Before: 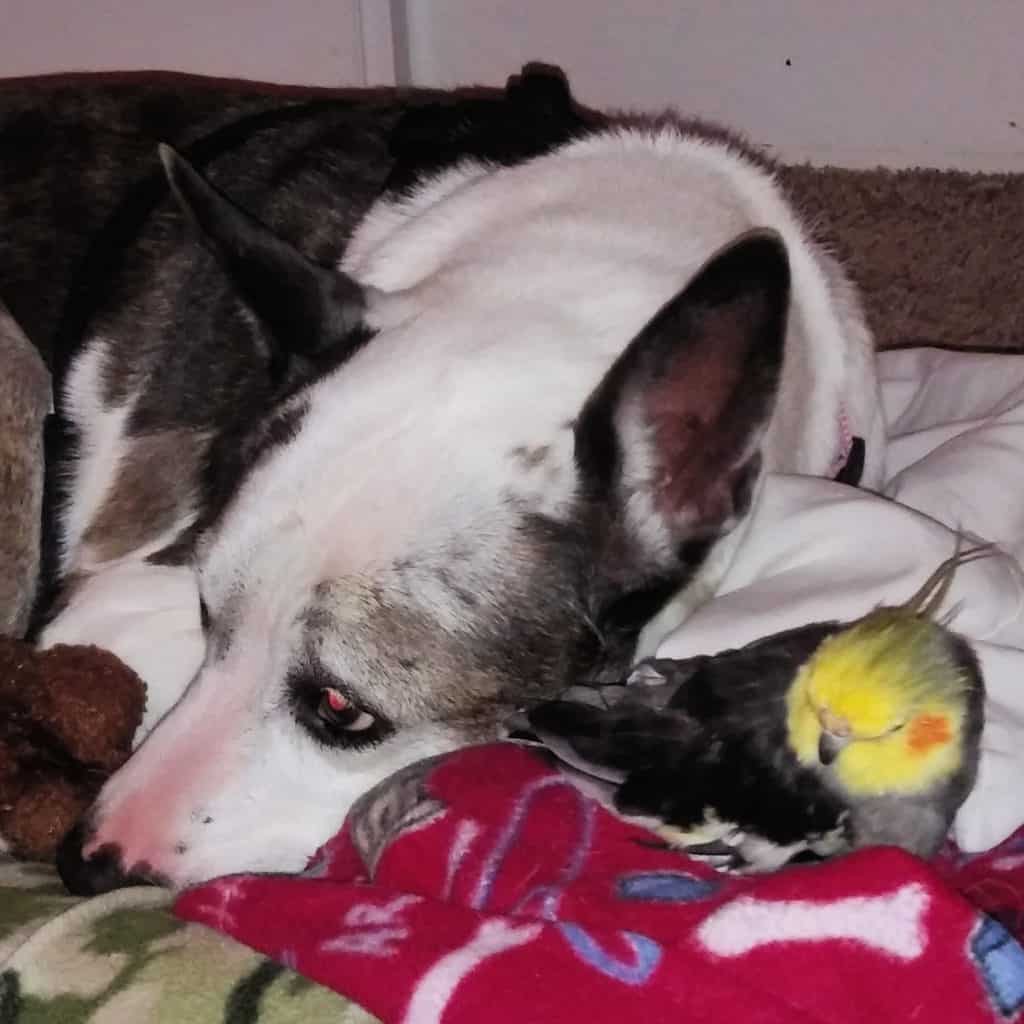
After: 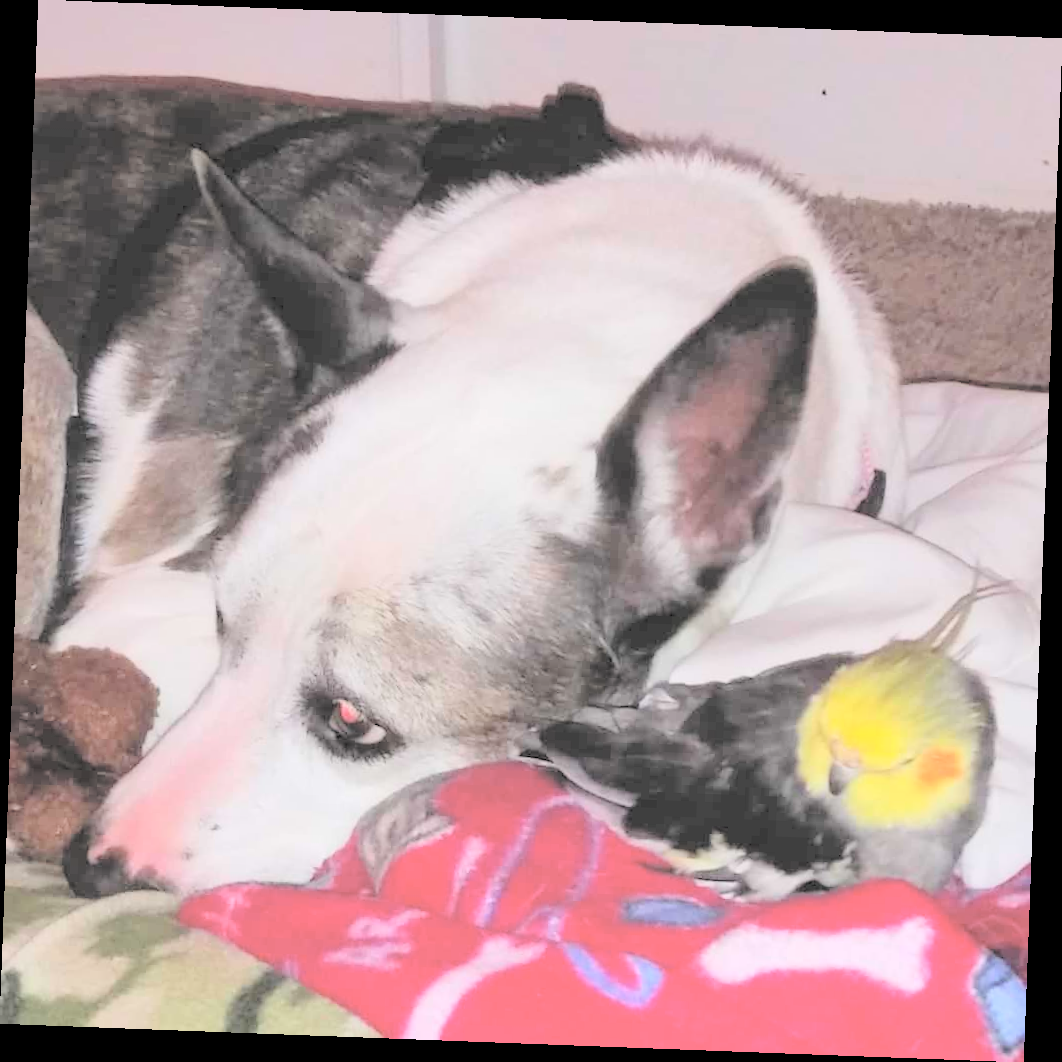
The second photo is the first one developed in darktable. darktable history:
contrast brightness saturation: brightness 1
rotate and perspective: rotation 2.17°, automatic cropping off
